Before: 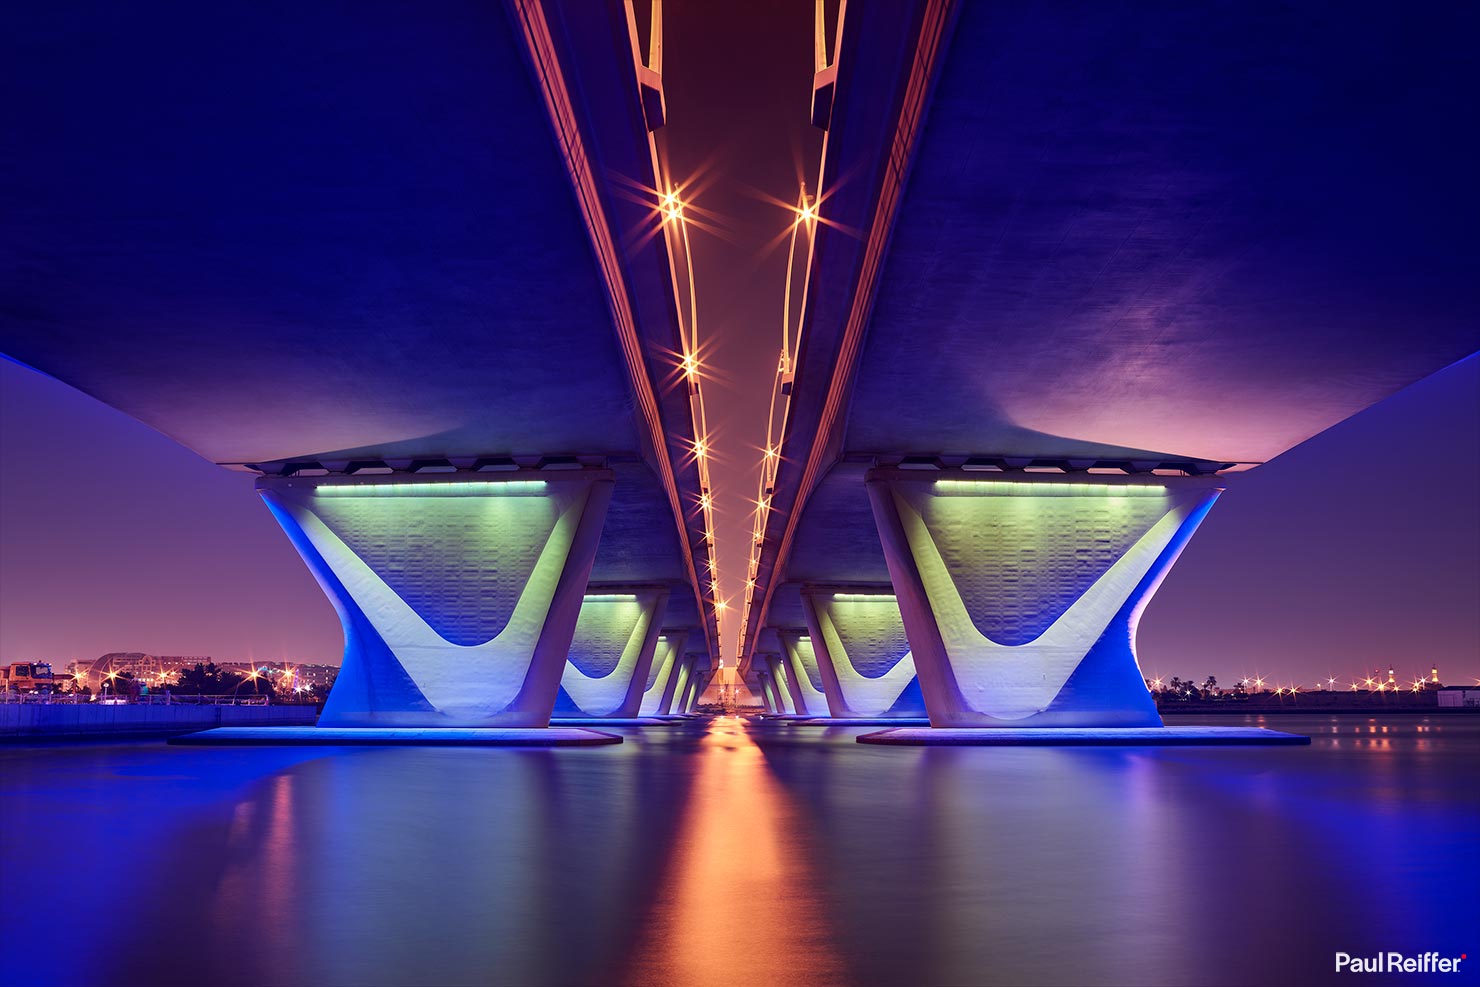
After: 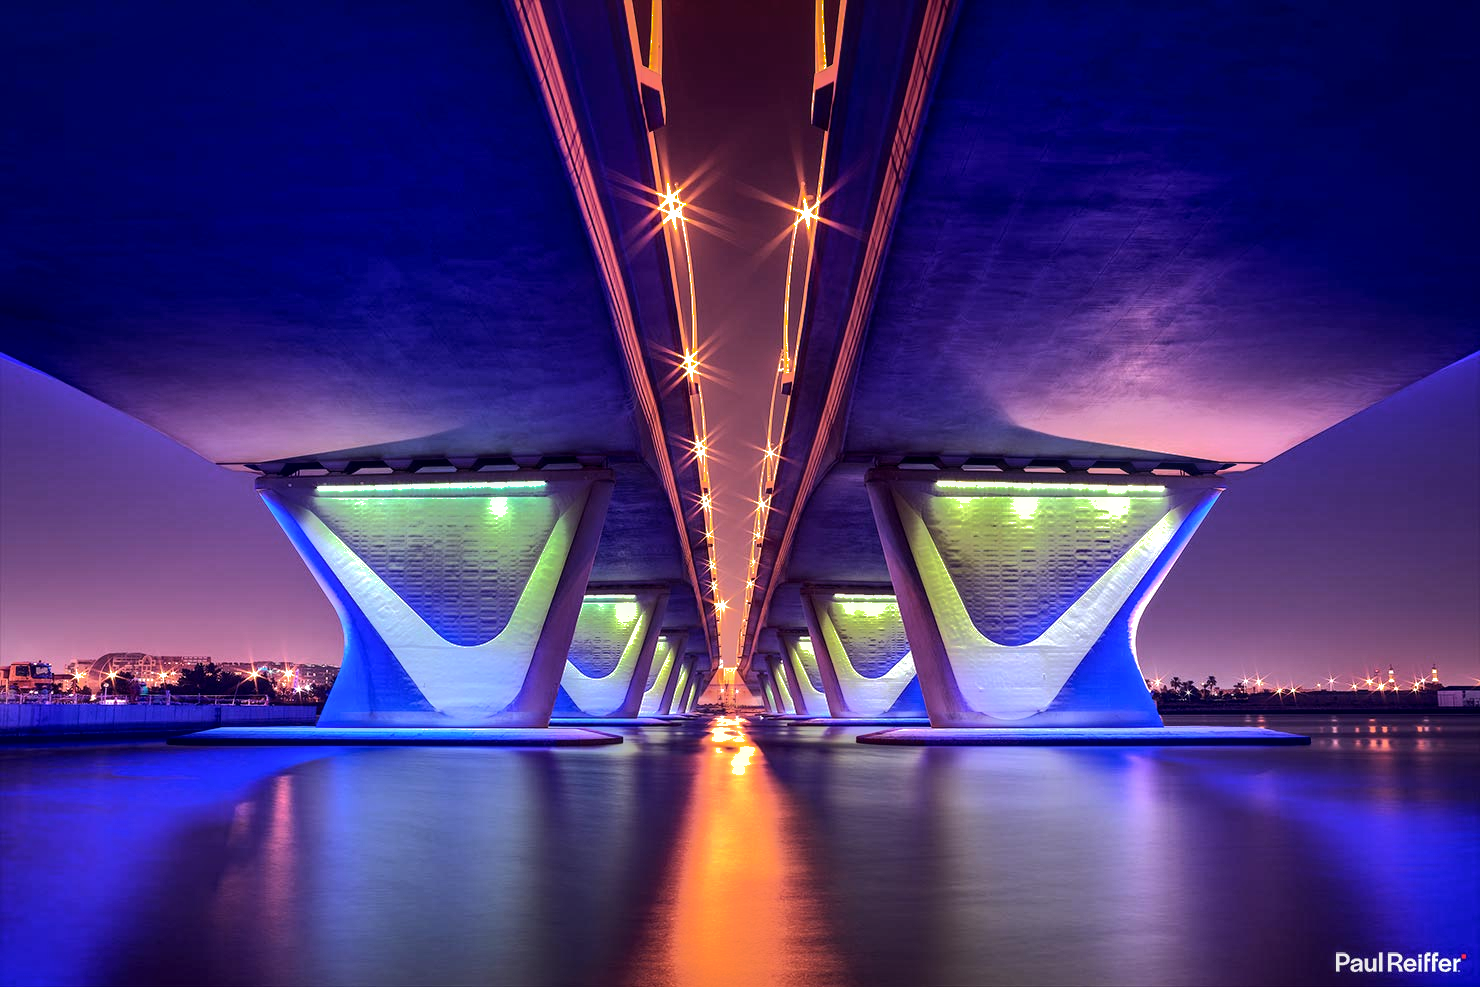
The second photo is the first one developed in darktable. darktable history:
local contrast: detail 130%
shadows and highlights: shadows 38.43, highlights -74.54
tone equalizer: -8 EV -0.75 EV, -7 EV -0.7 EV, -6 EV -0.6 EV, -5 EV -0.4 EV, -3 EV 0.4 EV, -2 EV 0.6 EV, -1 EV 0.7 EV, +0 EV 0.75 EV, edges refinement/feathering 500, mask exposure compensation -1.57 EV, preserve details no
